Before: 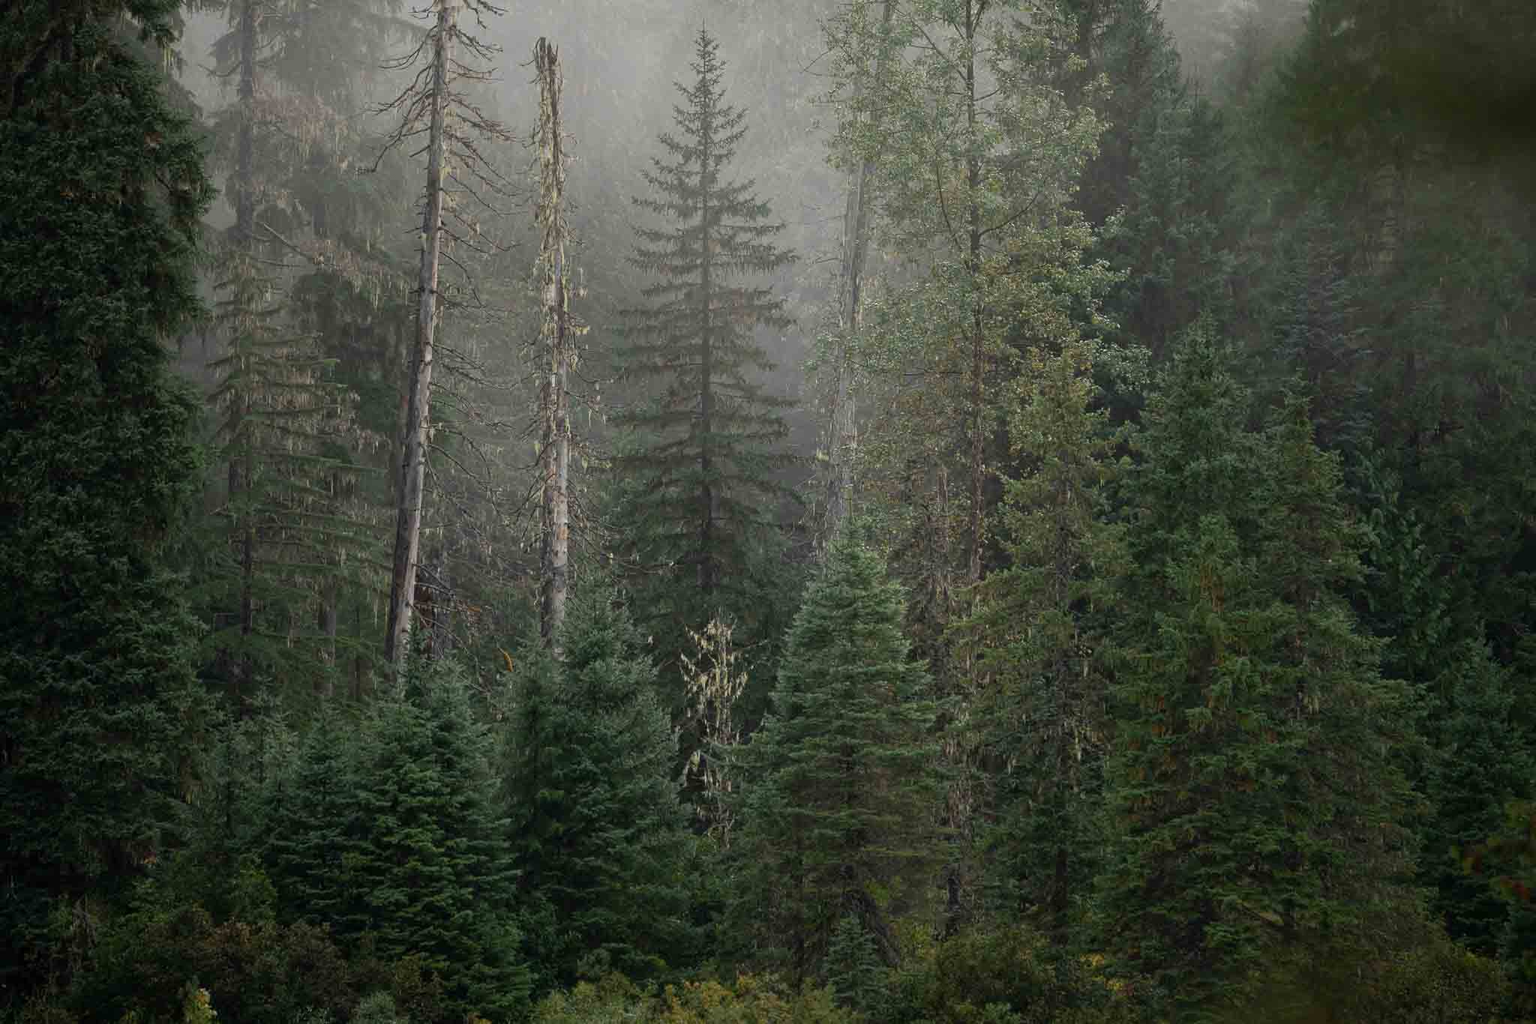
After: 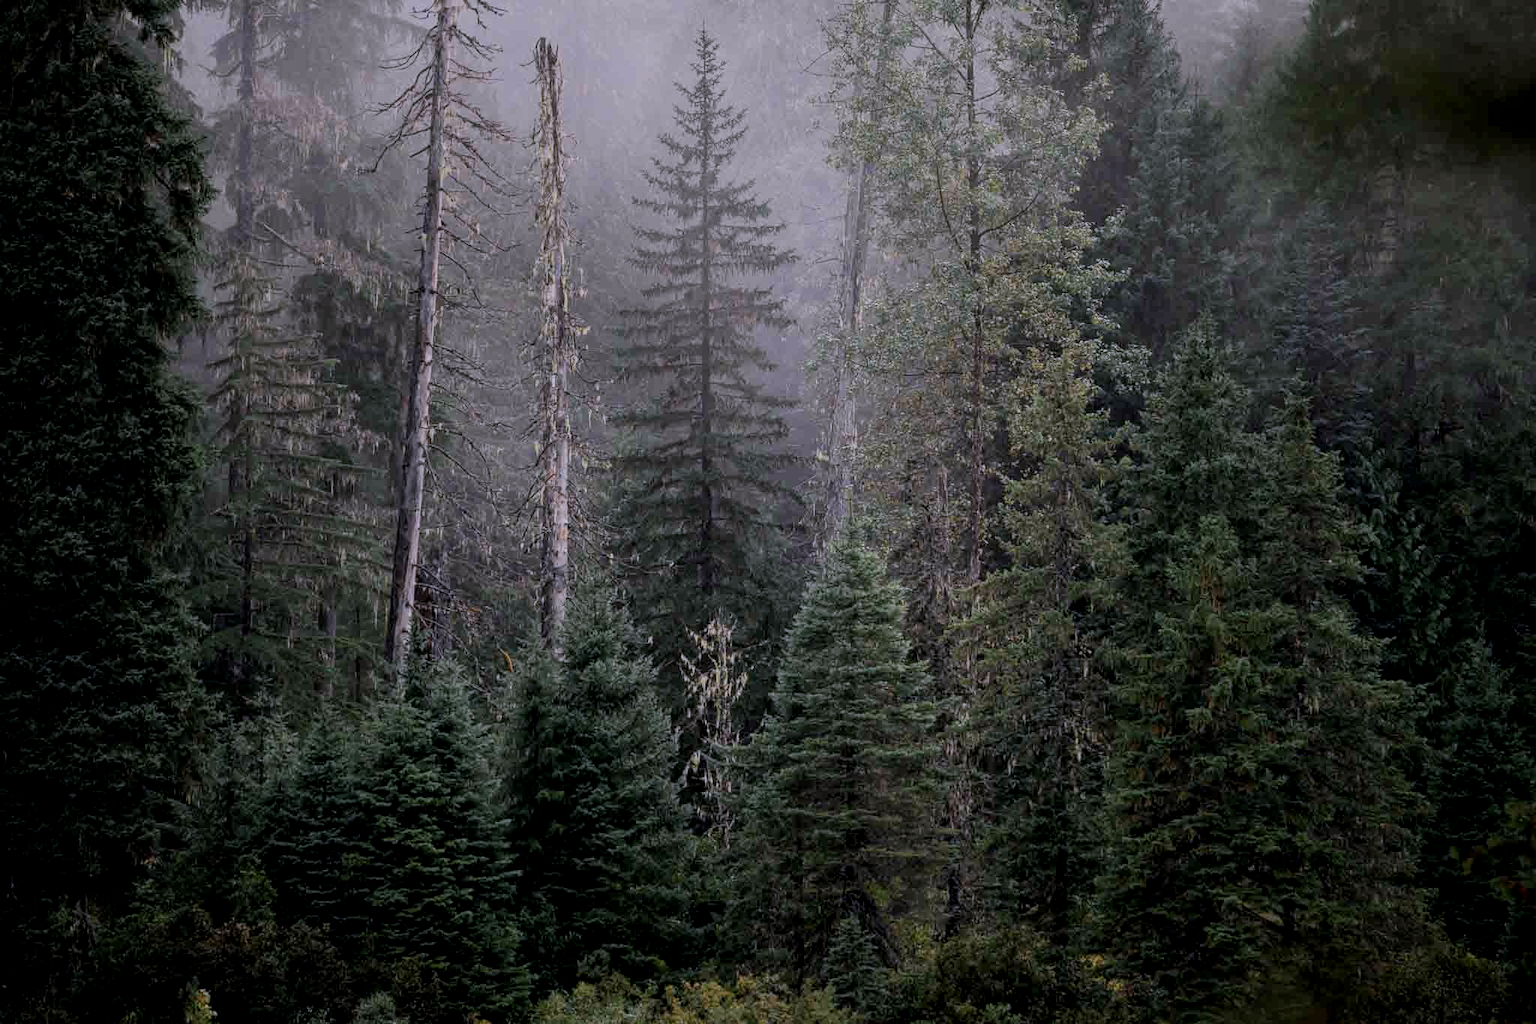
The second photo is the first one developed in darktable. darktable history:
white balance: red 1.042, blue 1.17
local contrast: on, module defaults
exposure: black level correction 0.002, exposure -0.1 EV, compensate highlight preservation false
filmic rgb: black relative exposure -7.65 EV, white relative exposure 4.56 EV, hardness 3.61, contrast 1.05
